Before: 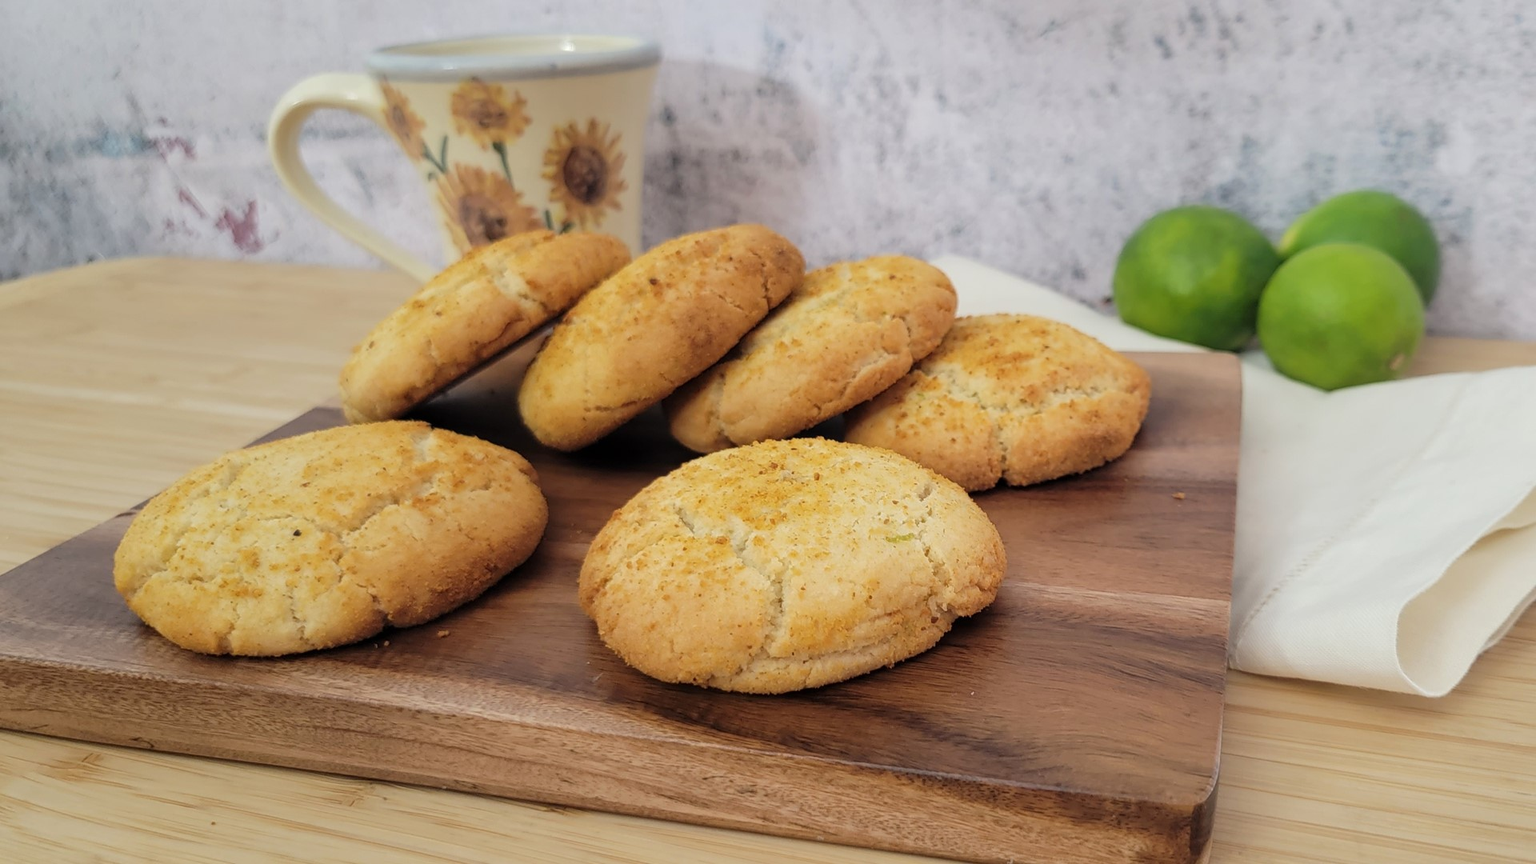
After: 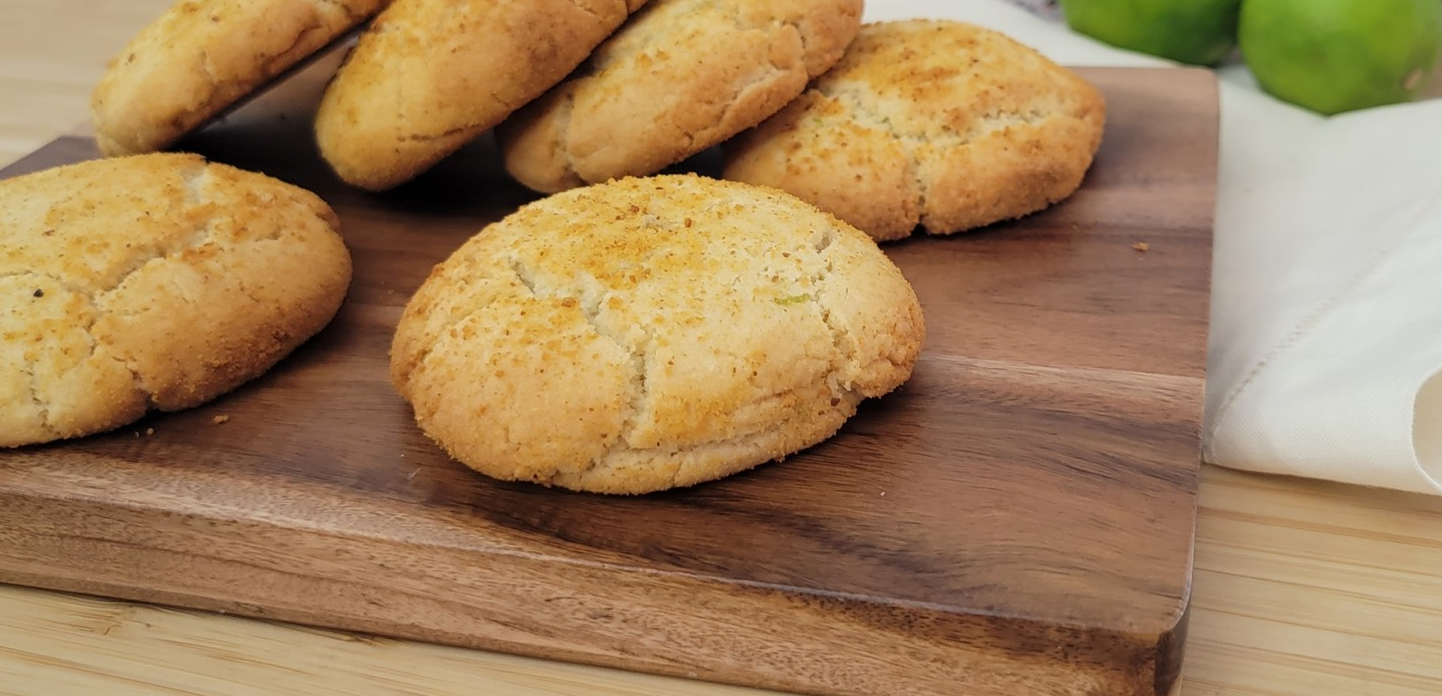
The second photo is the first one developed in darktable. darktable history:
crop and rotate: left 17.344%, top 34.668%, right 7.535%, bottom 0.85%
